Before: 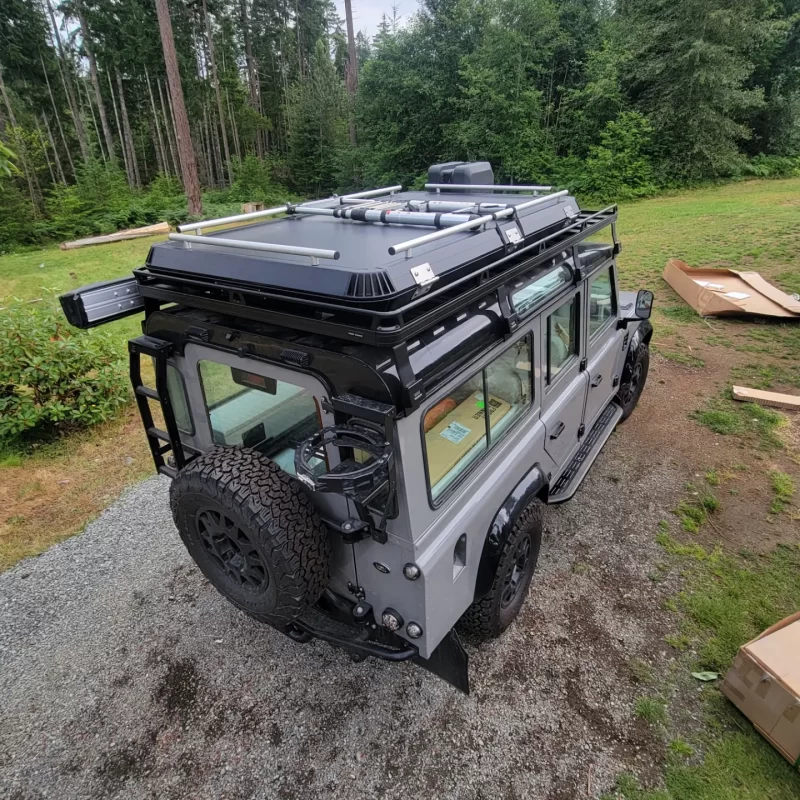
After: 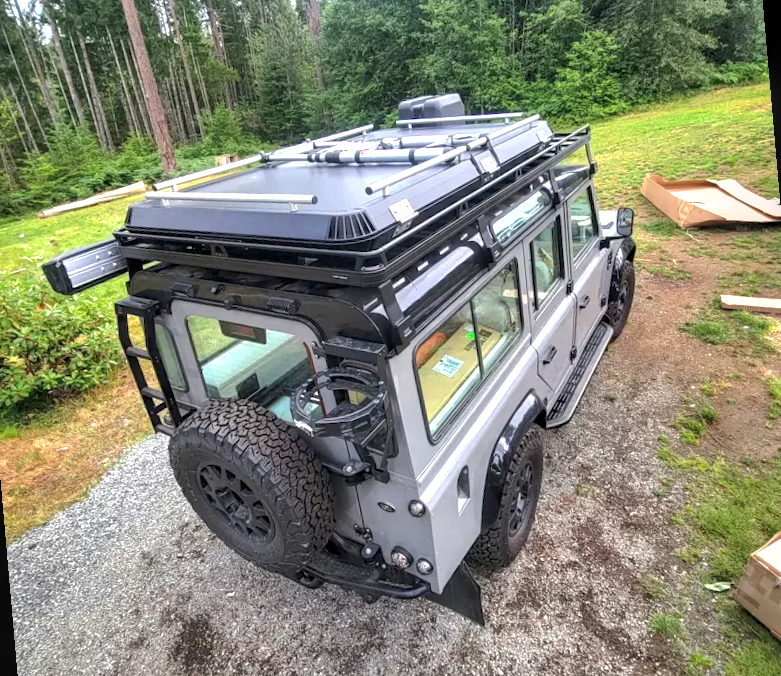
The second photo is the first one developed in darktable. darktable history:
tone equalizer: on, module defaults
rotate and perspective: rotation -5°, crop left 0.05, crop right 0.952, crop top 0.11, crop bottom 0.89
exposure: exposure 1.16 EV, compensate exposure bias true, compensate highlight preservation false
shadows and highlights: on, module defaults
local contrast: on, module defaults
